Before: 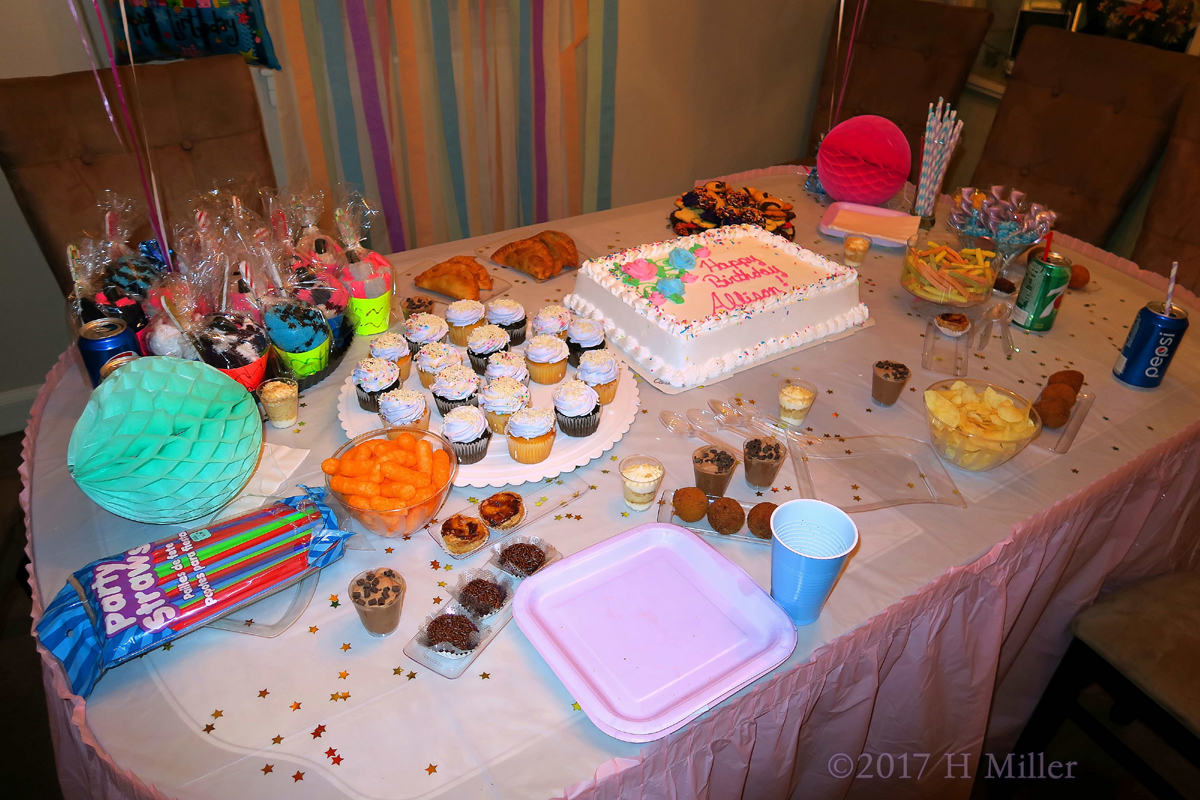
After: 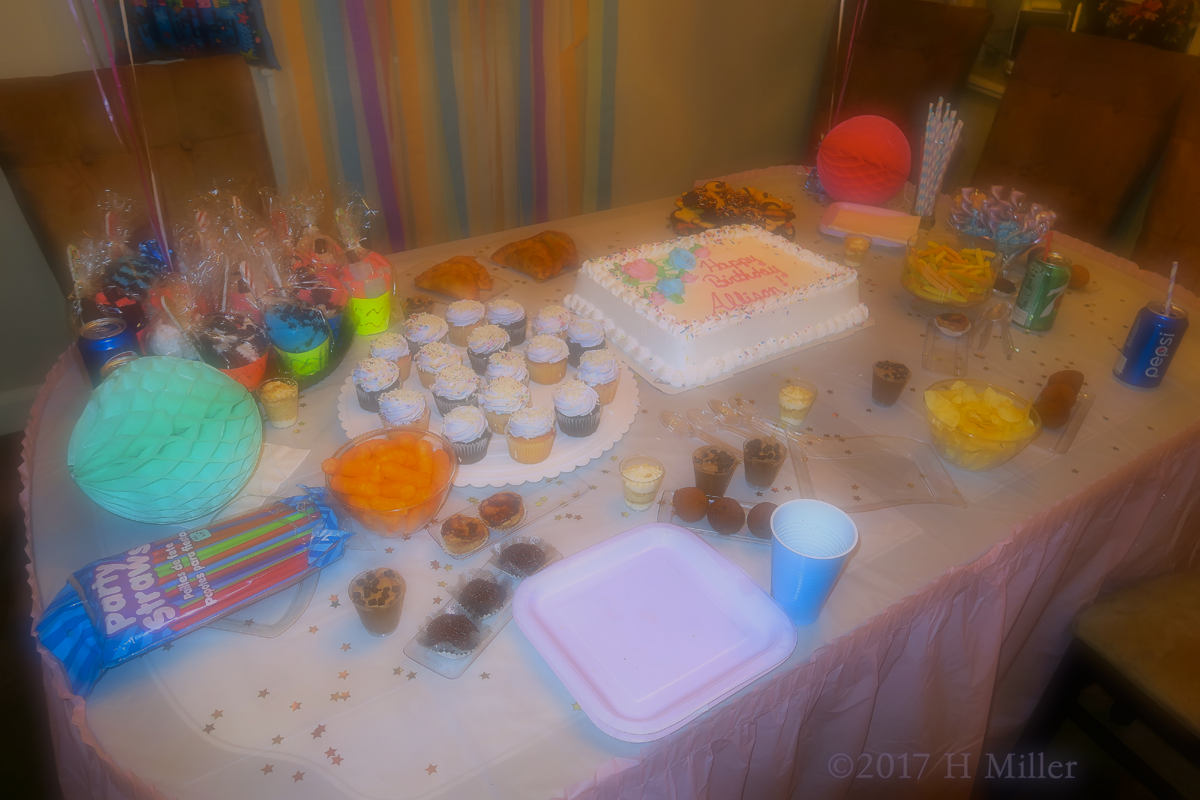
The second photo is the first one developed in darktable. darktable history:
color contrast: green-magenta contrast 0.85, blue-yellow contrast 1.25, unbound 0
soften: on, module defaults
shadows and highlights: on, module defaults
white balance: red 0.986, blue 1.01
exposure: exposure -0.492 EV, compensate highlight preservation false
